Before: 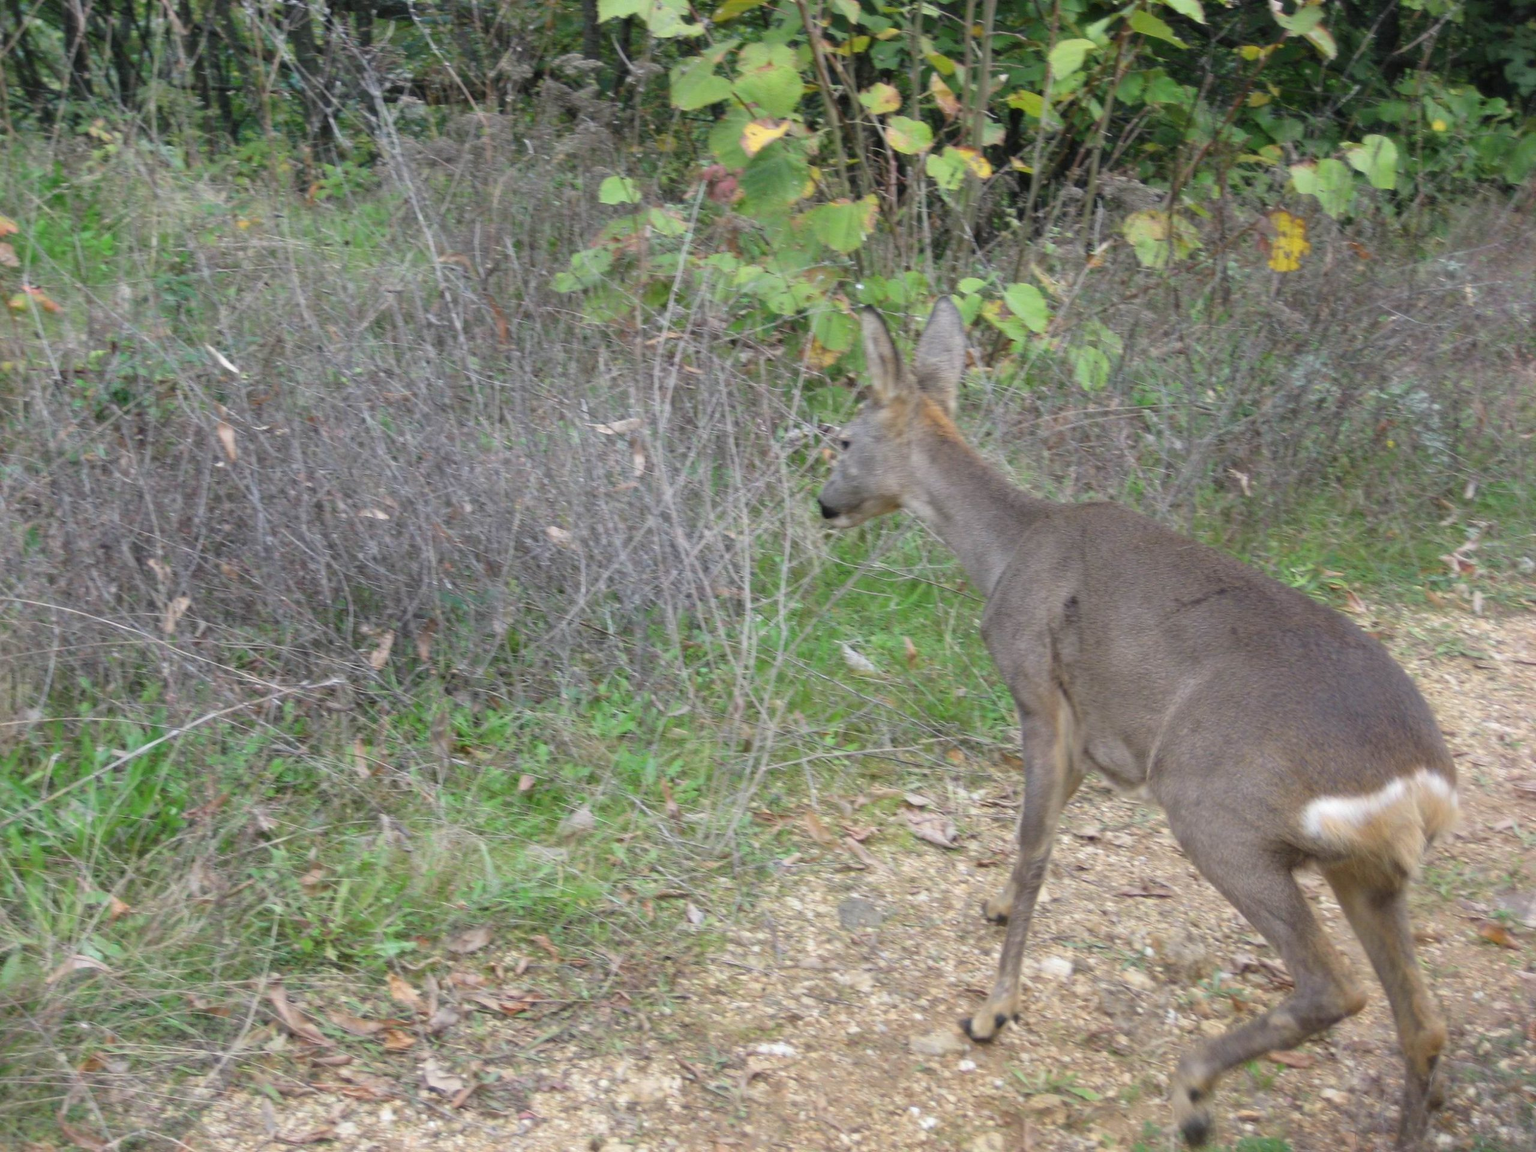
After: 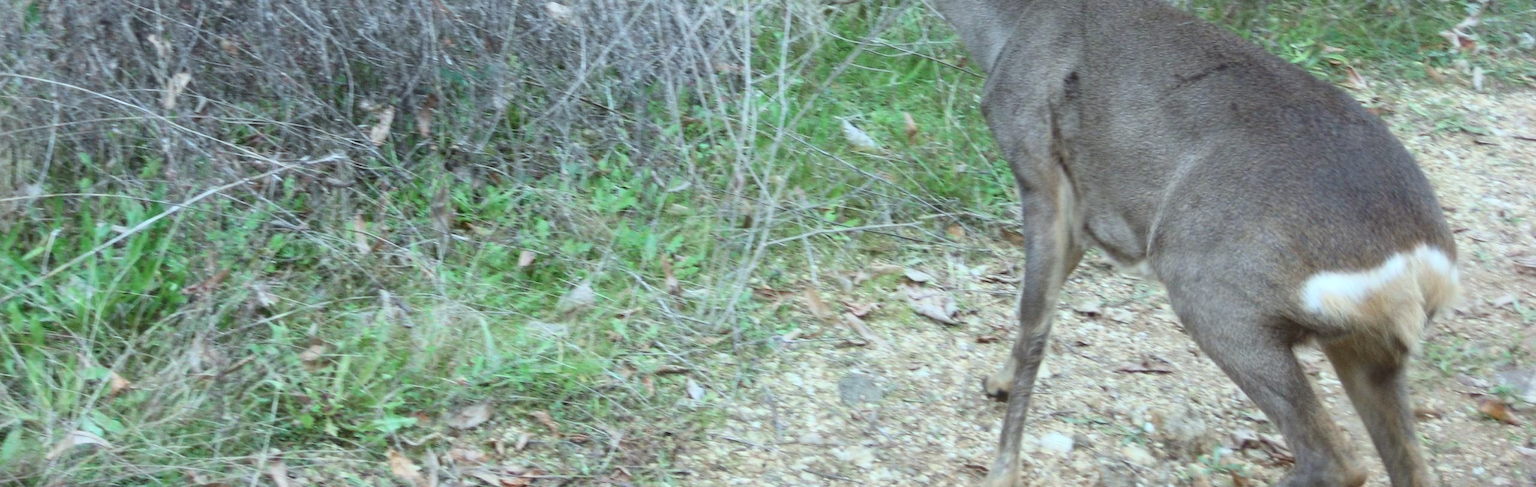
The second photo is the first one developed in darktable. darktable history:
tone curve: curves: ch0 [(0, 0) (0.003, 0.103) (0.011, 0.103) (0.025, 0.105) (0.044, 0.108) (0.069, 0.108) (0.1, 0.111) (0.136, 0.121) (0.177, 0.145) (0.224, 0.174) (0.277, 0.223) (0.335, 0.289) (0.399, 0.374) (0.468, 0.47) (0.543, 0.579) (0.623, 0.687) (0.709, 0.787) (0.801, 0.879) (0.898, 0.942) (1, 1)], color space Lab, independent channels, preserve colors none
color correction: highlights a* -10, highlights b* -9.96
crop: top 45.543%, bottom 12.131%
color zones: curves: ch0 [(0, 0.5) (0.143, 0.5) (0.286, 0.456) (0.429, 0.5) (0.571, 0.5) (0.714, 0.5) (0.857, 0.5) (1, 0.5)]; ch1 [(0, 0.5) (0.143, 0.5) (0.286, 0.422) (0.429, 0.5) (0.571, 0.5) (0.714, 0.5) (0.857, 0.5) (1, 0.5)]
